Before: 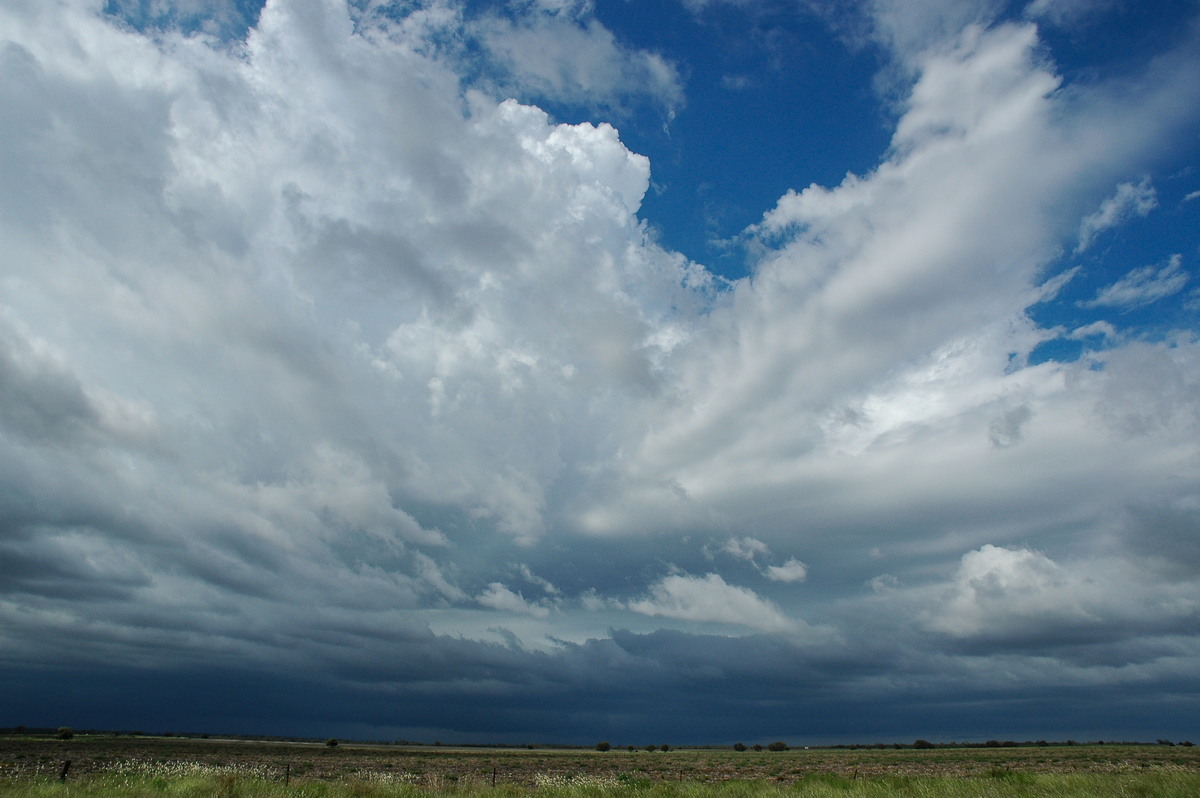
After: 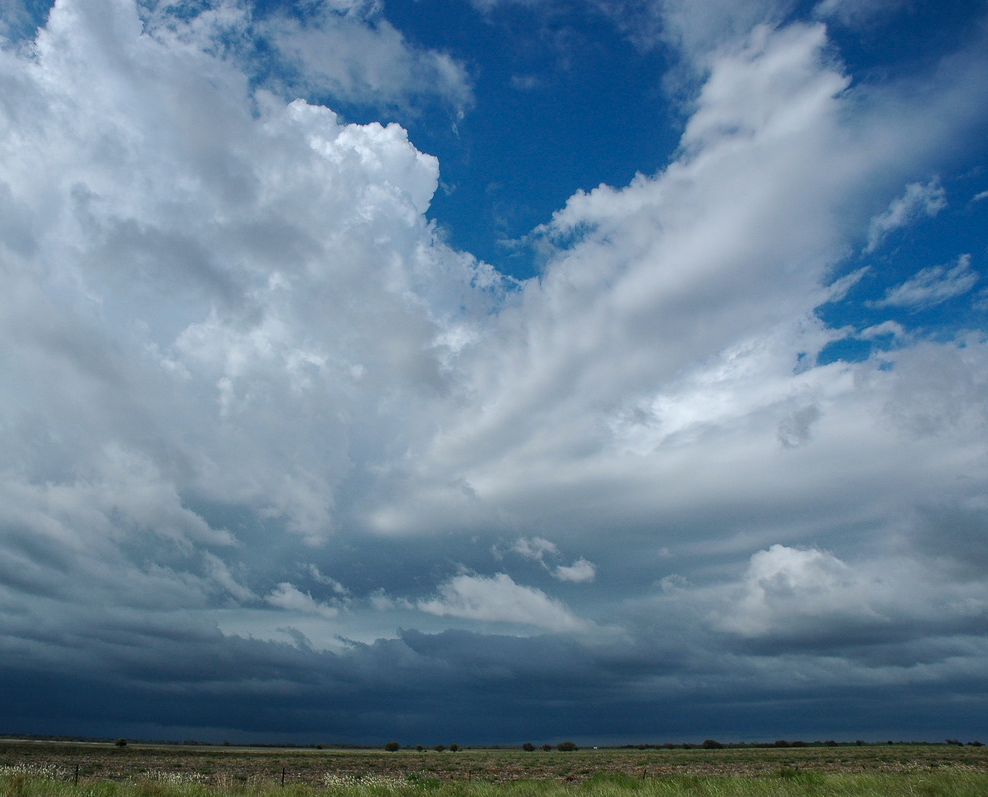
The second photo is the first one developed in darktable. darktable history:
crop: left 17.662%, bottom 0.038%
color correction: highlights a* -0.07, highlights b* -5.99, shadows a* -0.141, shadows b* -0.071
